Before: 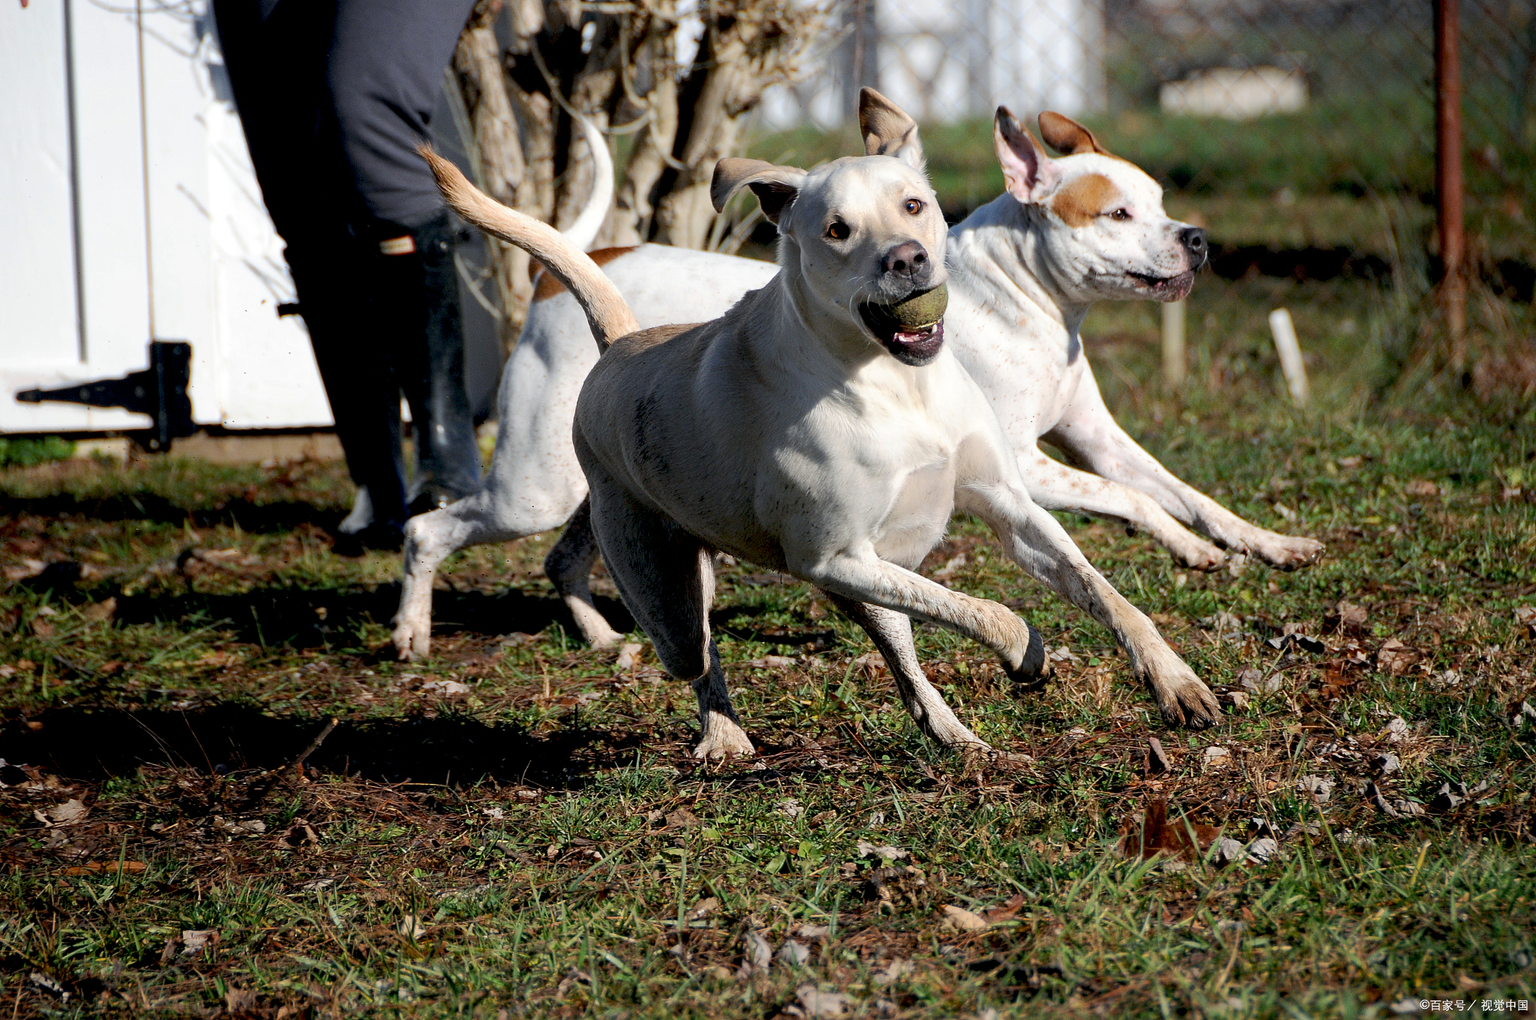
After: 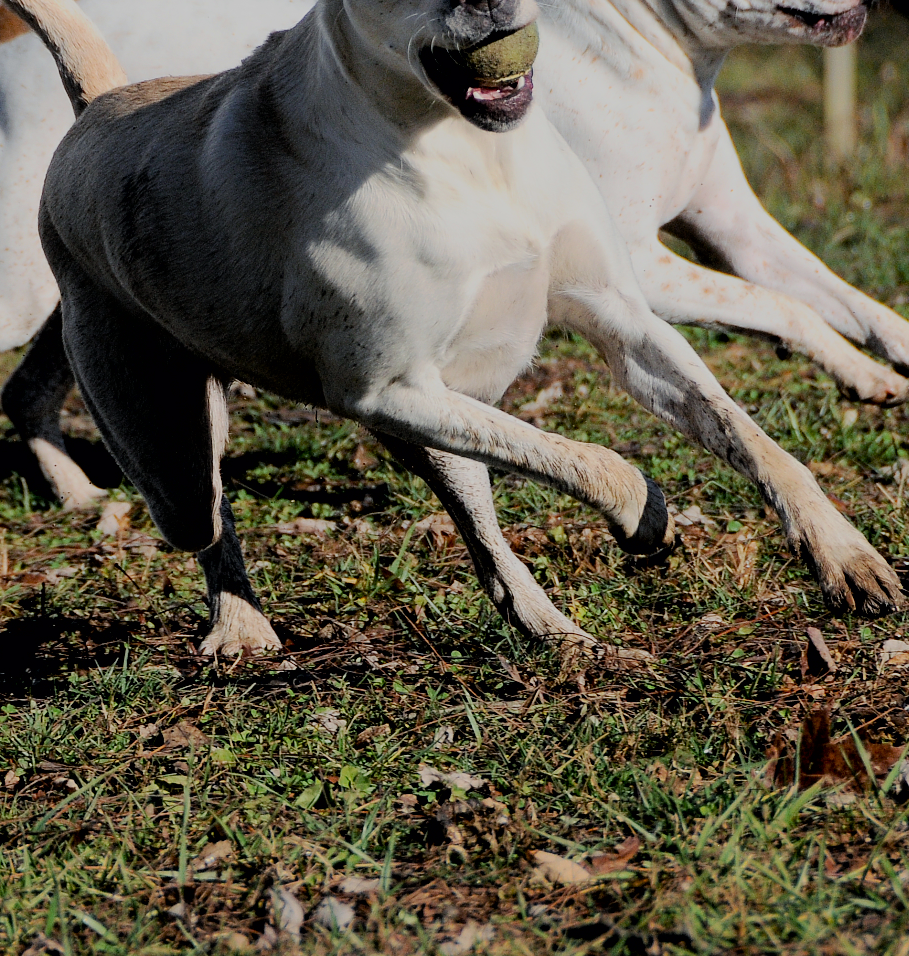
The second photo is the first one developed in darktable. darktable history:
filmic rgb: black relative exposure -6.15 EV, white relative exposure 6.96 EV, hardness 2.23, color science v6 (2022)
crop: left 35.432%, top 26.233%, right 20.145%, bottom 3.432%
